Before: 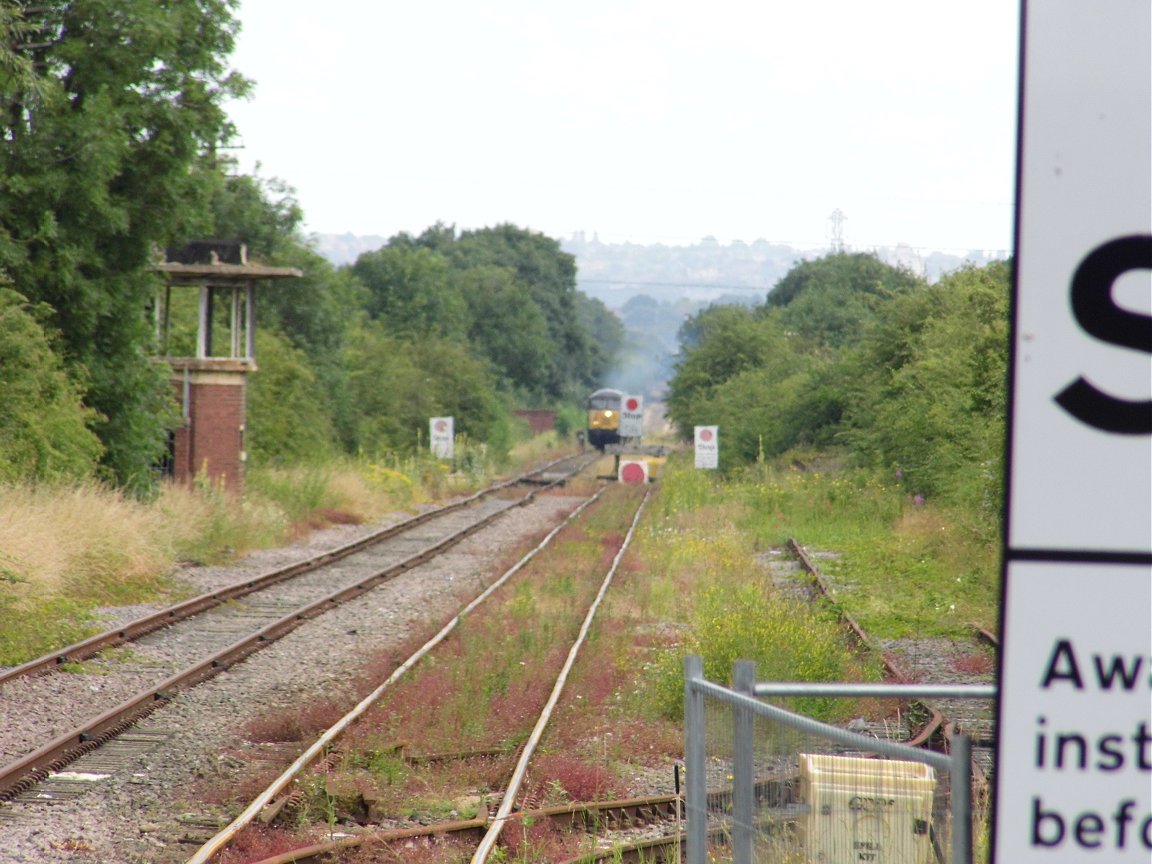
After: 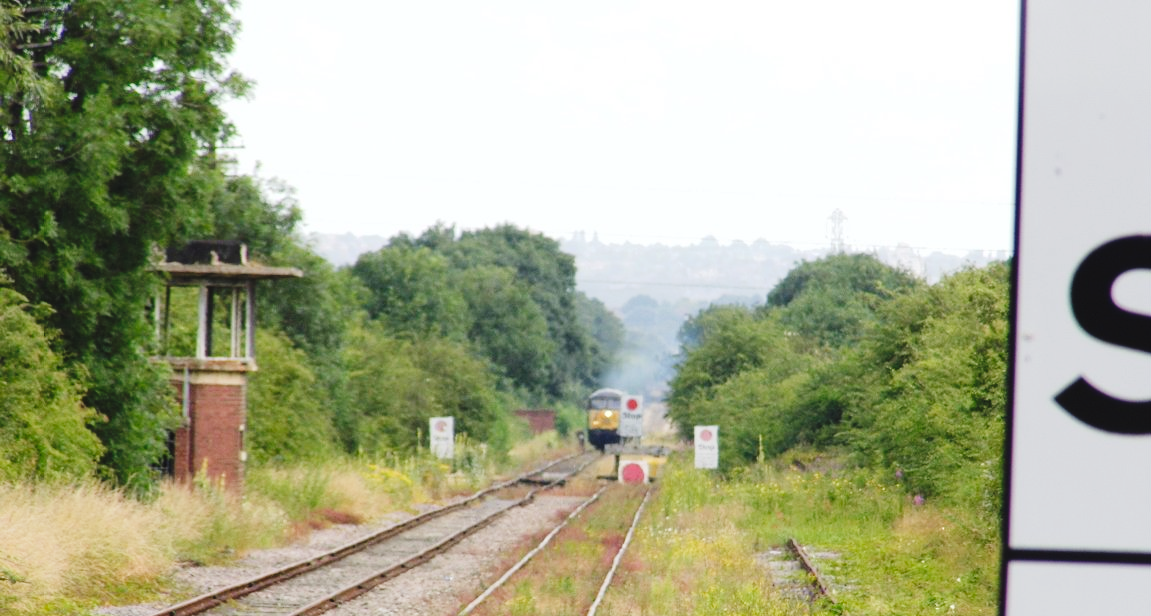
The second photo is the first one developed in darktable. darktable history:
tone curve: curves: ch0 [(0, 0) (0.003, 0.042) (0.011, 0.043) (0.025, 0.047) (0.044, 0.059) (0.069, 0.07) (0.1, 0.085) (0.136, 0.107) (0.177, 0.139) (0.224, 0.185) (0.277, 0.258) (0.335, 0.34) (0.399, 0.434) (0.468, 0.526) (0.543, 0.623) (0.623, 0.709) (0.709, 0.794) (0.801, 0.866) (0.898, 0.919) (1, 1)], preserve colors none
crop: bottom 28.596%
